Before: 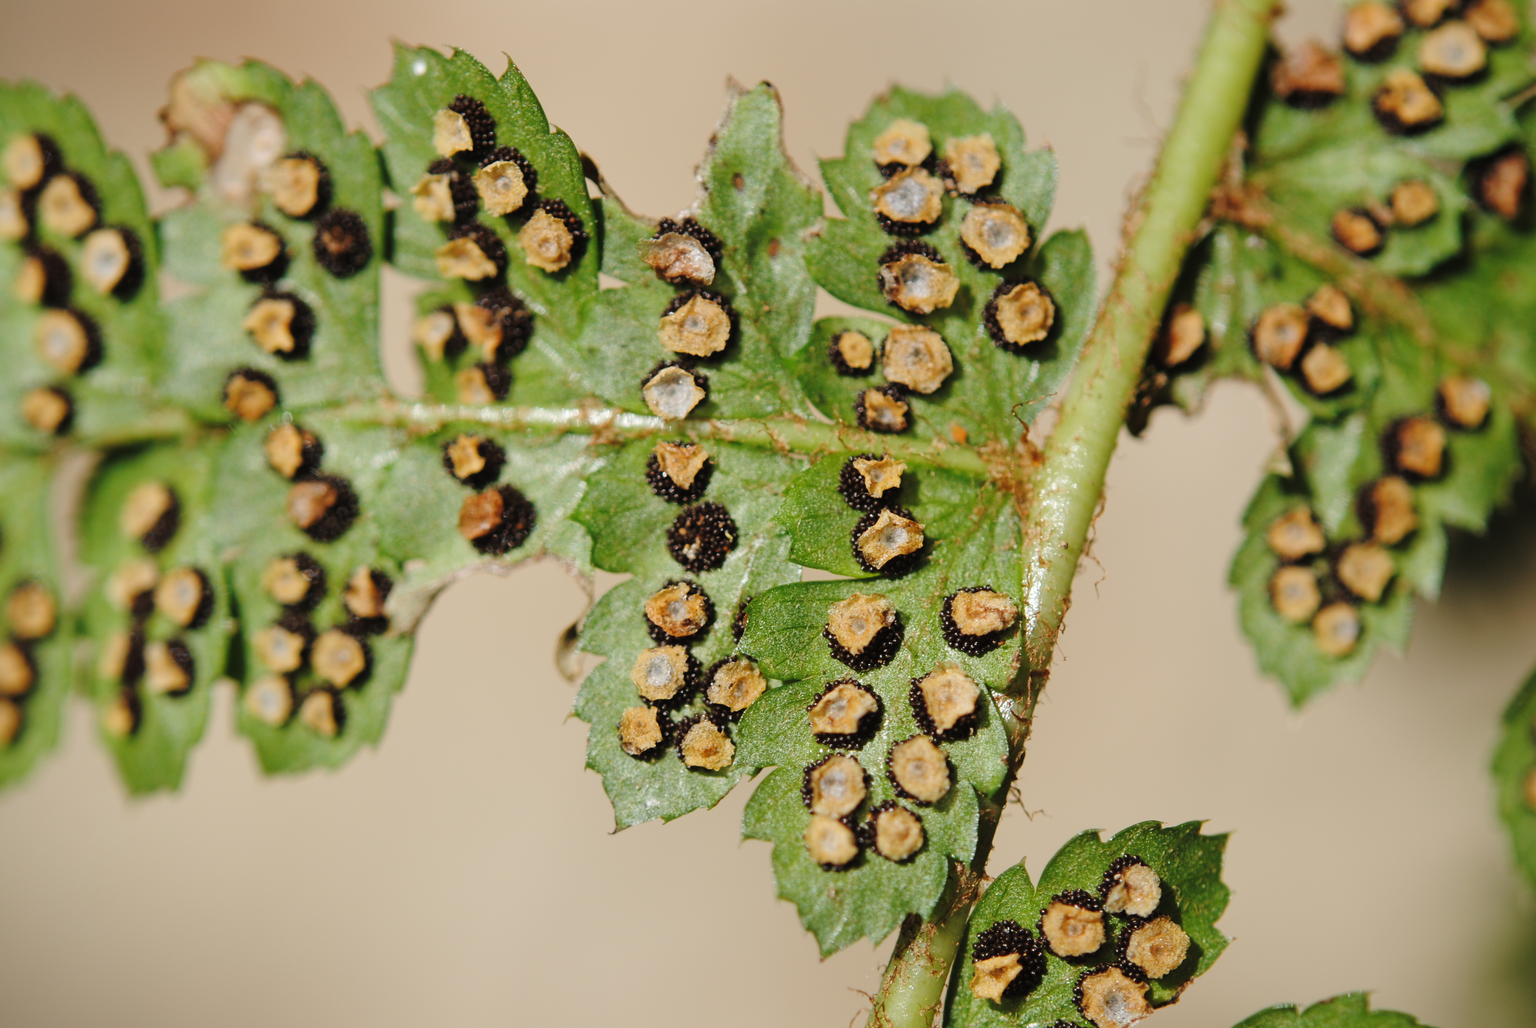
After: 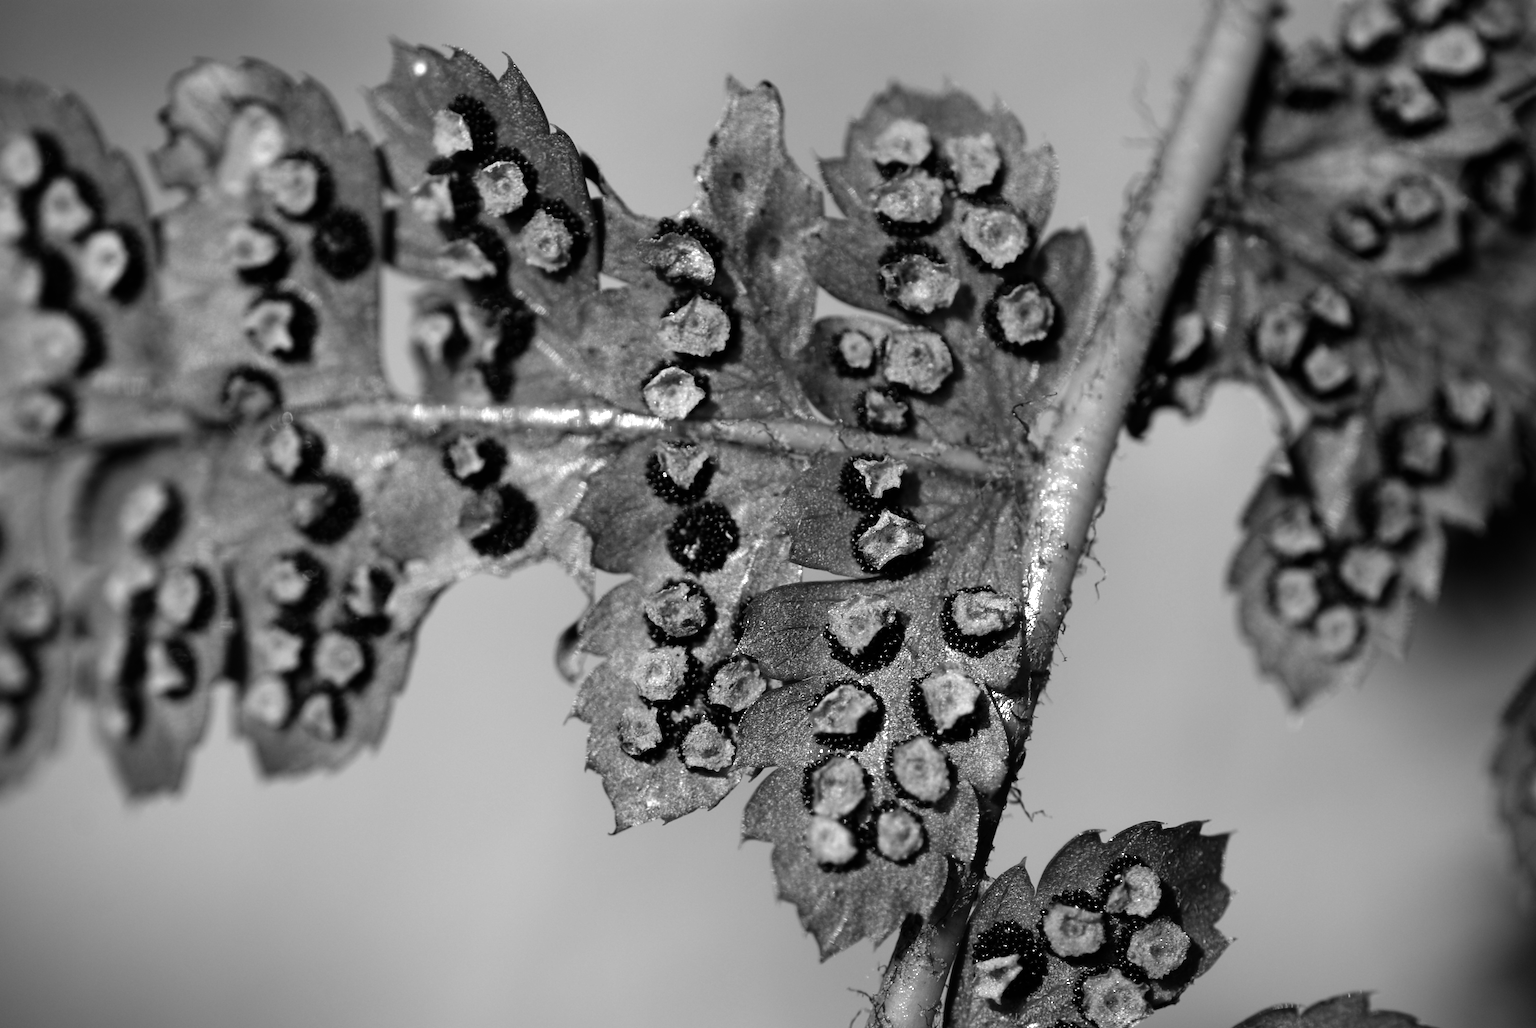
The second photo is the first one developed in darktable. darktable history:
contrast brightness saturation: contrast -0.03, brightness -0.59, saturation -1
exposure: black level correction 0, exposure 0.5 EV, compensate exposure bias true, compensate highlight preservation false
